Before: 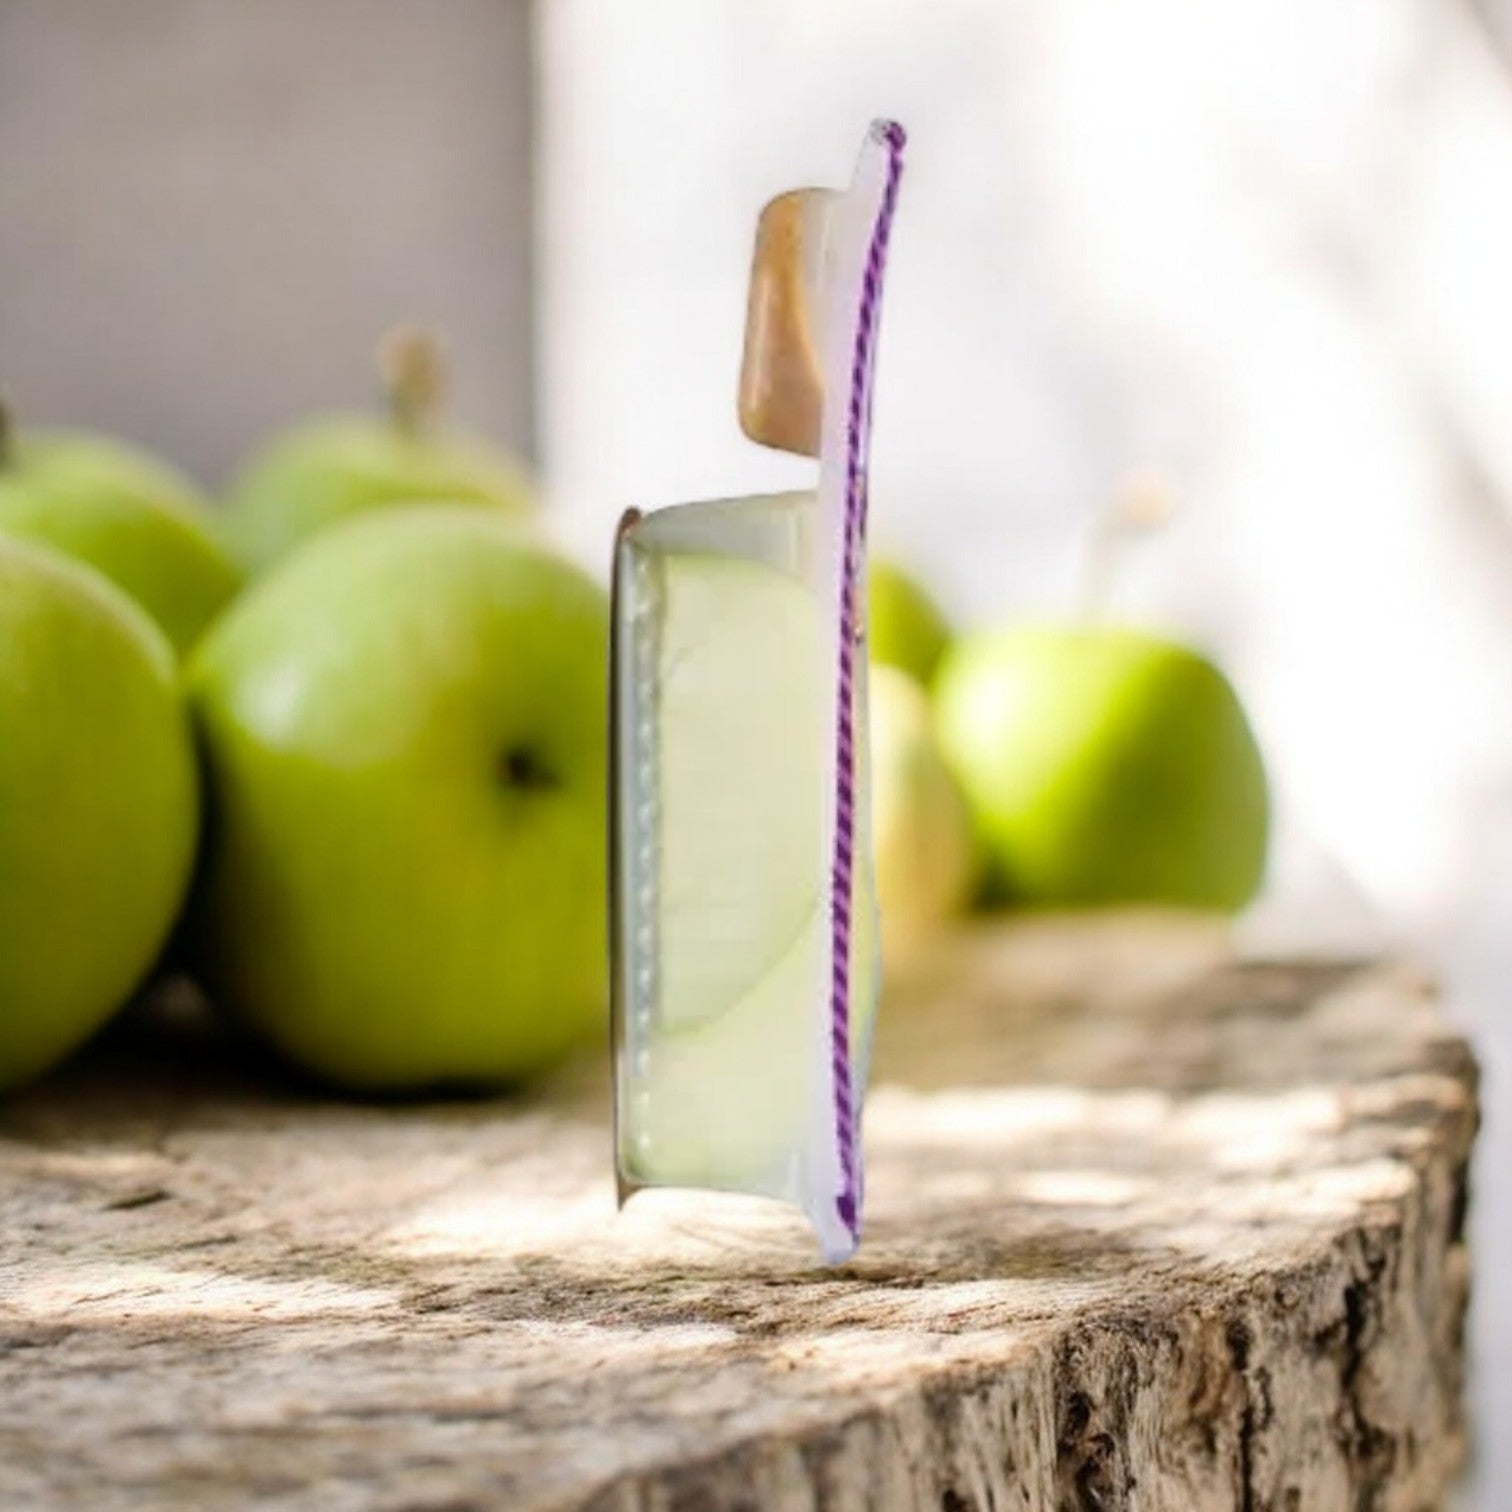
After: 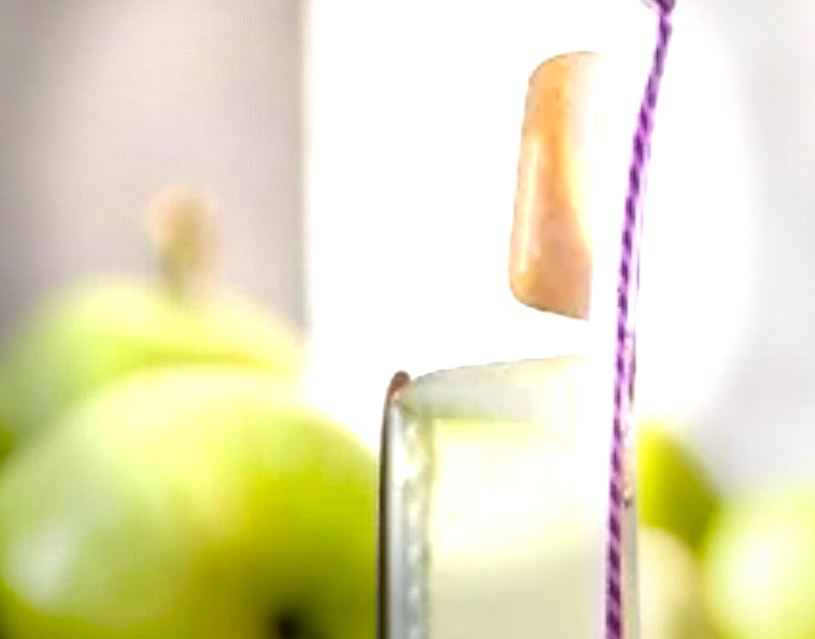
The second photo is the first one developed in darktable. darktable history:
vignetting: fall-off start 68.33%, fall-off radius 30%, saturation 0.042, center (-0.066, -0.311), width/height ratio 0.992, shape 0.85, dithering 8-bit output
exposure: black level correction 0.001, exposure 1 EV, compensate highlight preservation false
crop: left 15.306%, top 9.065%, right 30.789%, bottom 48.638%
